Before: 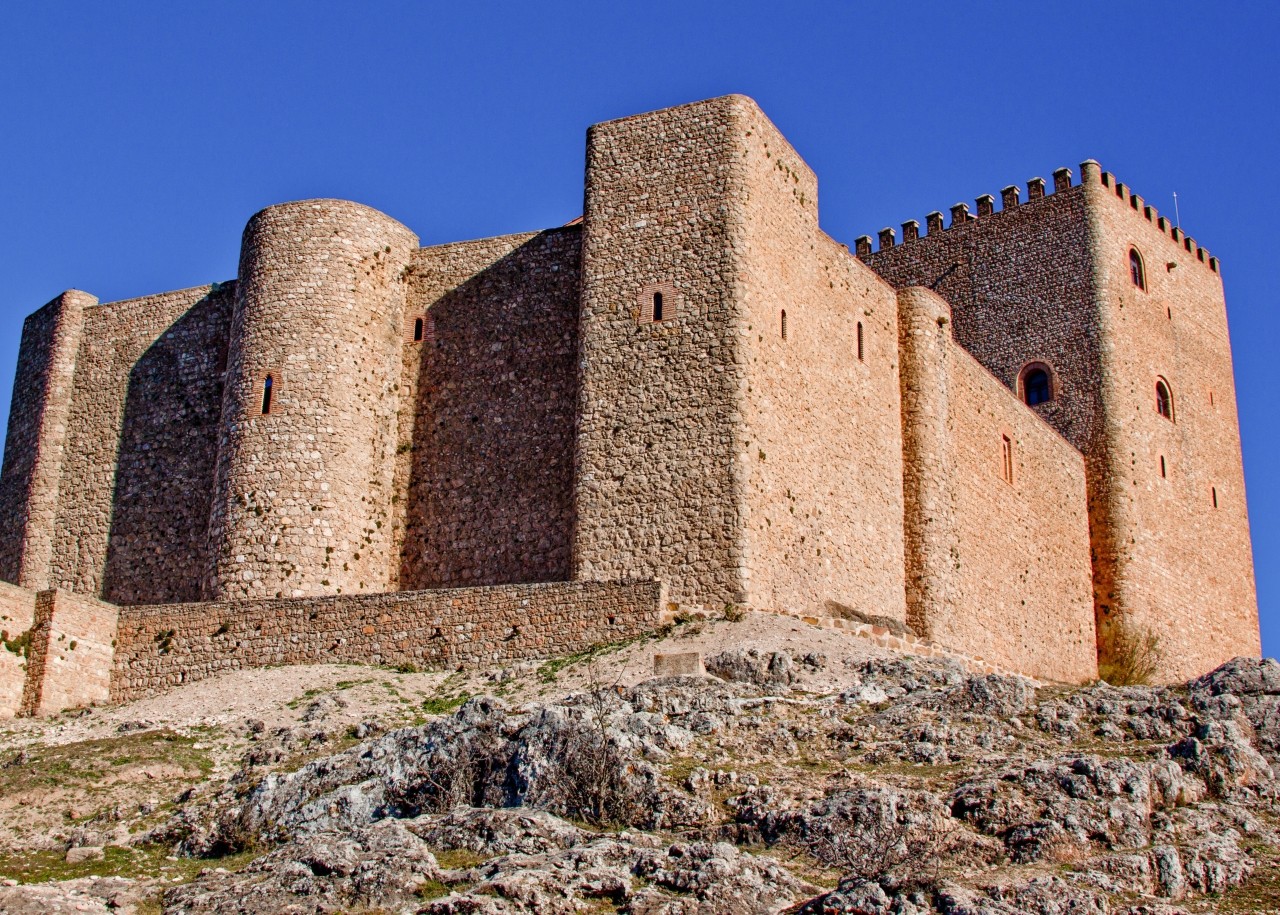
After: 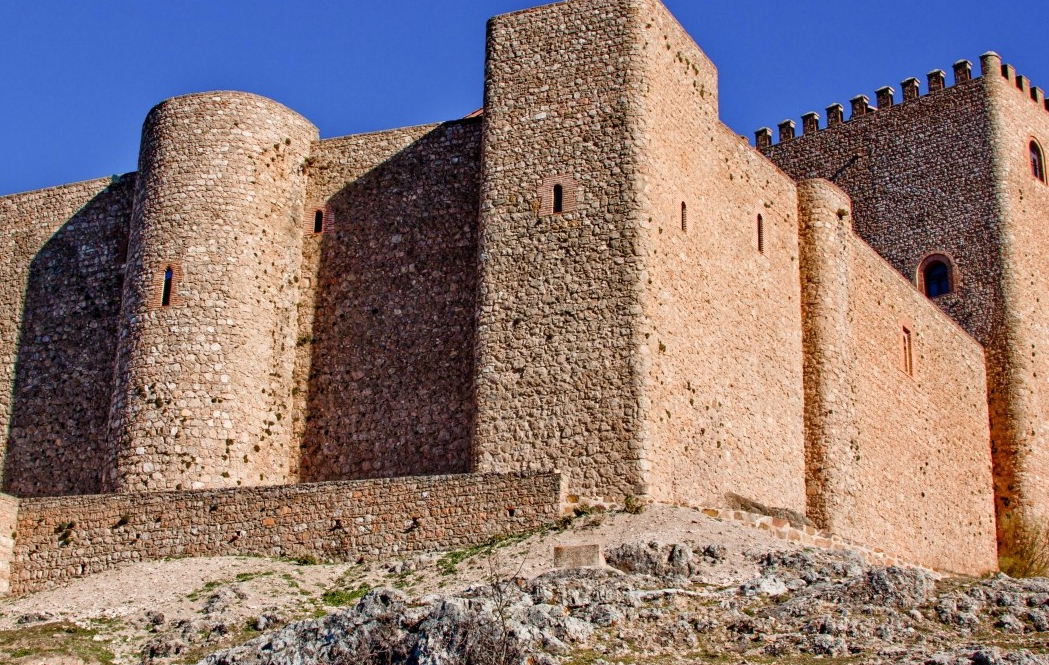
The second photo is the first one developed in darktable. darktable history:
tone equalizer: -8 EV 0.06 EV, smoothing diameter 25%, edges refinement/feathering 10, preserve details guided filter
crop: left 7.856%, top 11.836%, right 10.12%, bottom 15.387%
